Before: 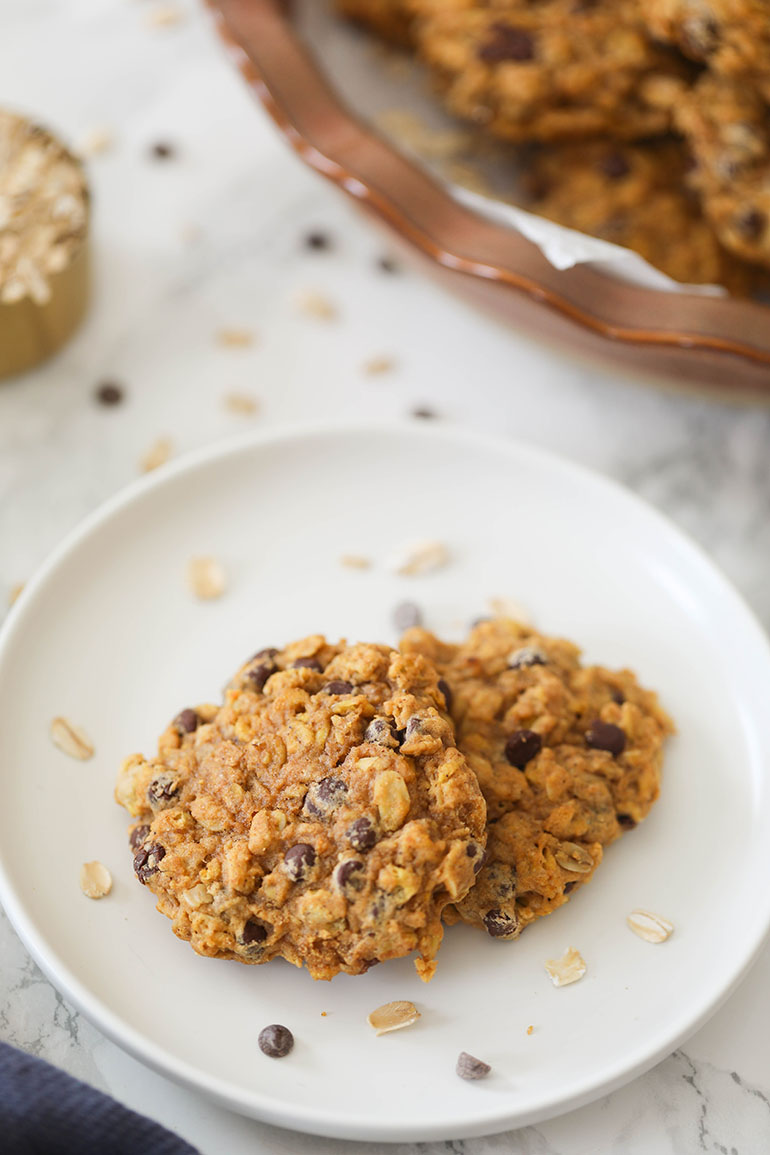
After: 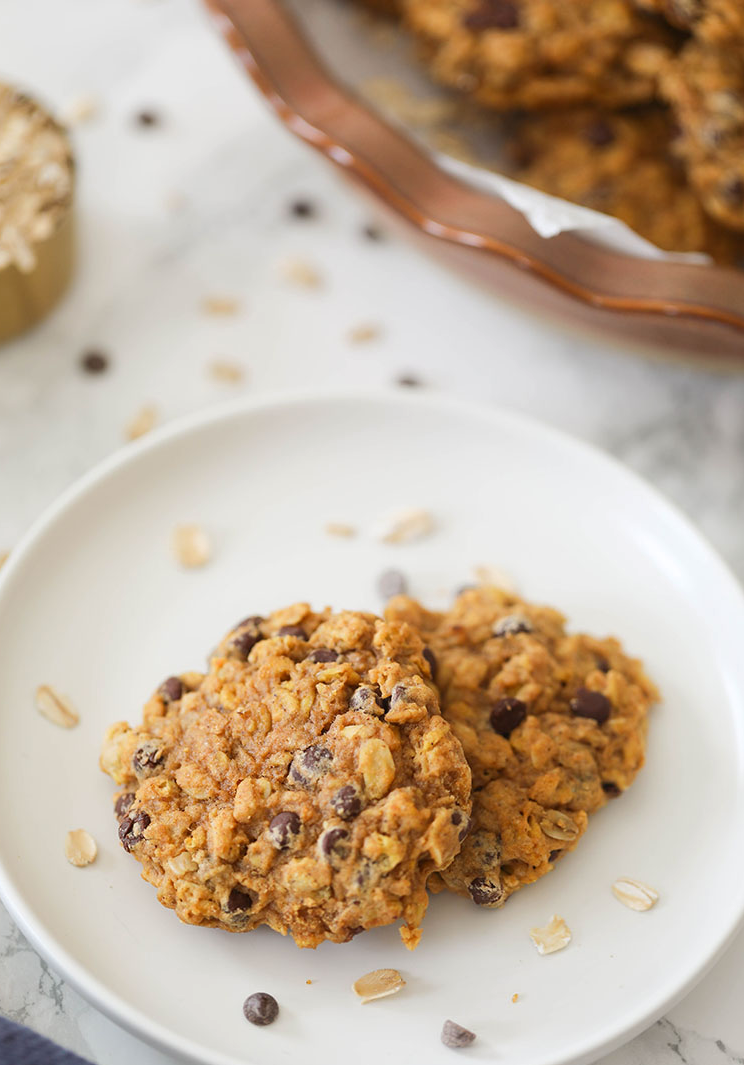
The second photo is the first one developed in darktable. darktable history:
tone equalizer: edges refinement/feathering 500, mask exposure compensation -1.57 EV, preserve details no
crop: left 2.044%, top 2.794%, right 1.246%, bottom 4.952%
